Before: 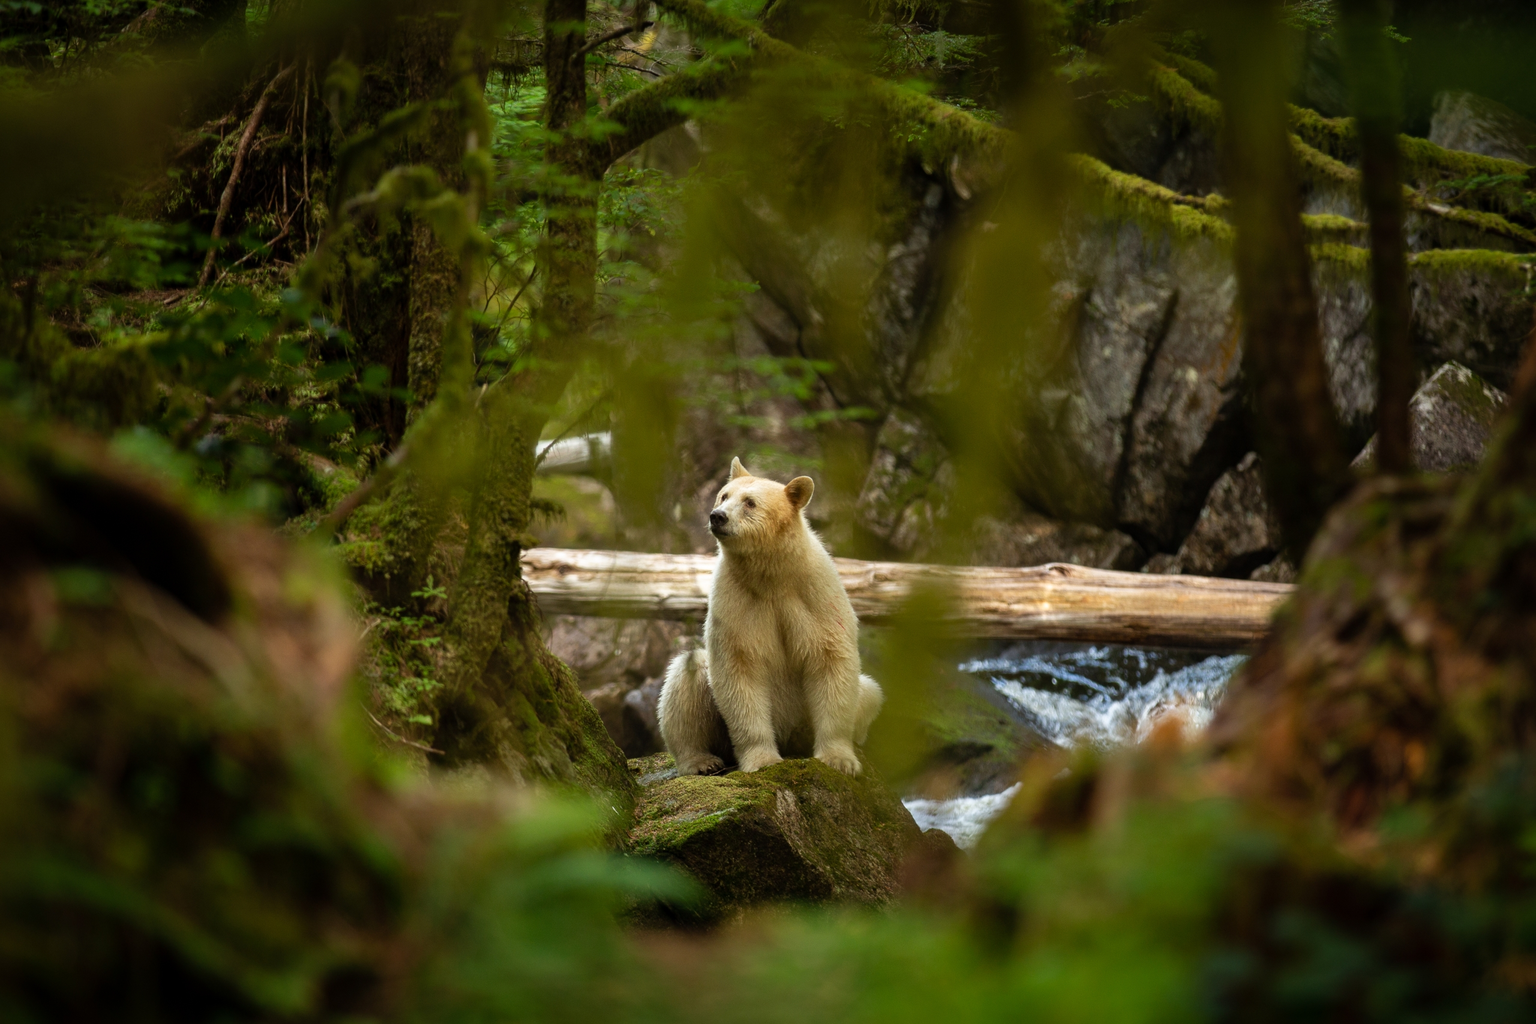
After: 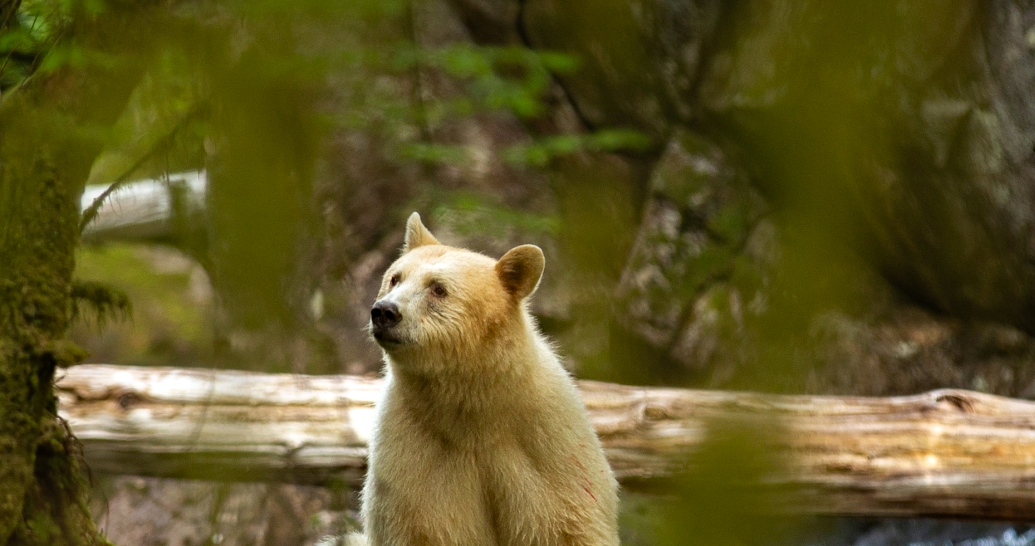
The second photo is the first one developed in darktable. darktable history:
crop: left 31.751%, top 32.172%, right 27.8%, bottom 35.83%
haze removal: compatibility mode true, adaptive false
